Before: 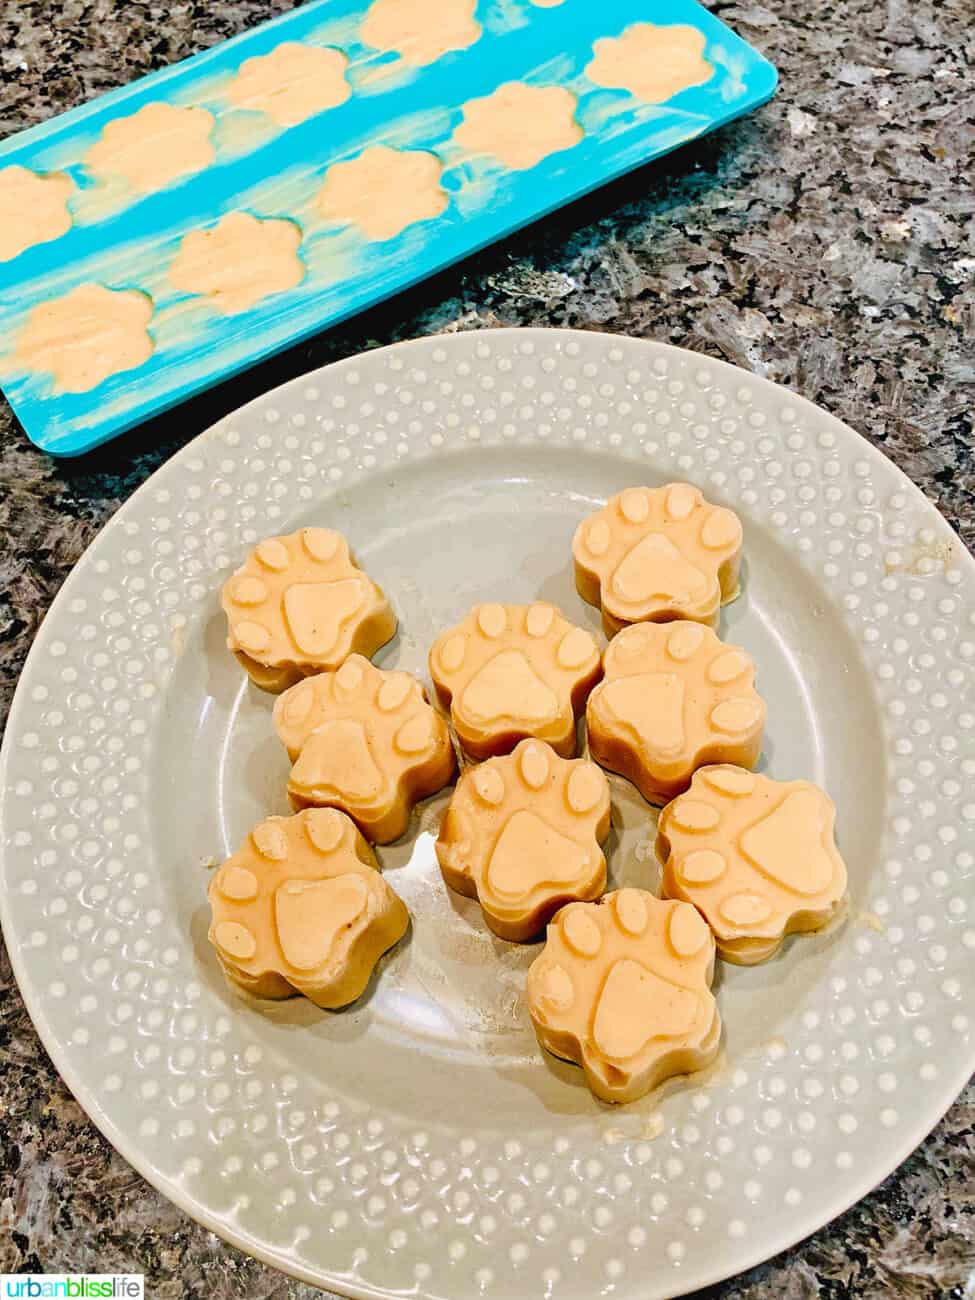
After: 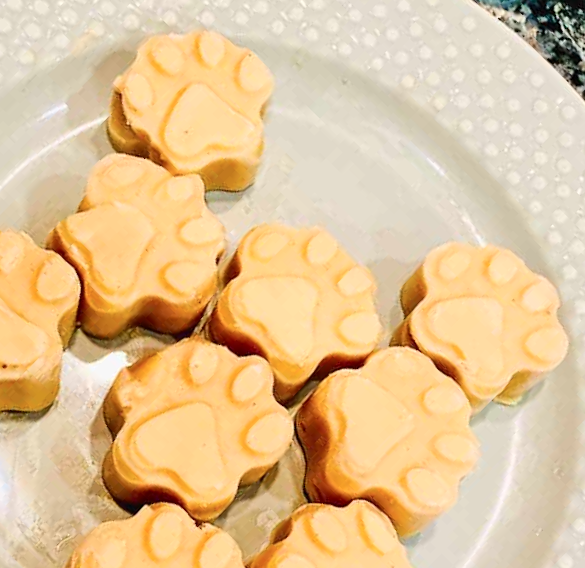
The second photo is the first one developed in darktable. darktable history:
crop and rotate: angle -44.62°, top 16.221%, right 0.947%, bottom 11.677%
tone curve: curves: ch0 [(0, 0) (0.003, 0.005) (0.011, 0.013) (0.025, 0.027) (0.044, 0.044) (0.069, 0.06) (0.1, 0.081) (0.136, 0.114) (0.177, 0.16) (0.224, 0.211) (0.277, 0.277) (0.335, 0.354) (0.399, 0.435) (0.468, 0.538) (0.543, 0.626) (0.623, 0.708) (0.709, 0.789) (0.801, 0.867) (0.898, 0.935) (1, 1)], color space Lab, independent channels, preserve colors none
